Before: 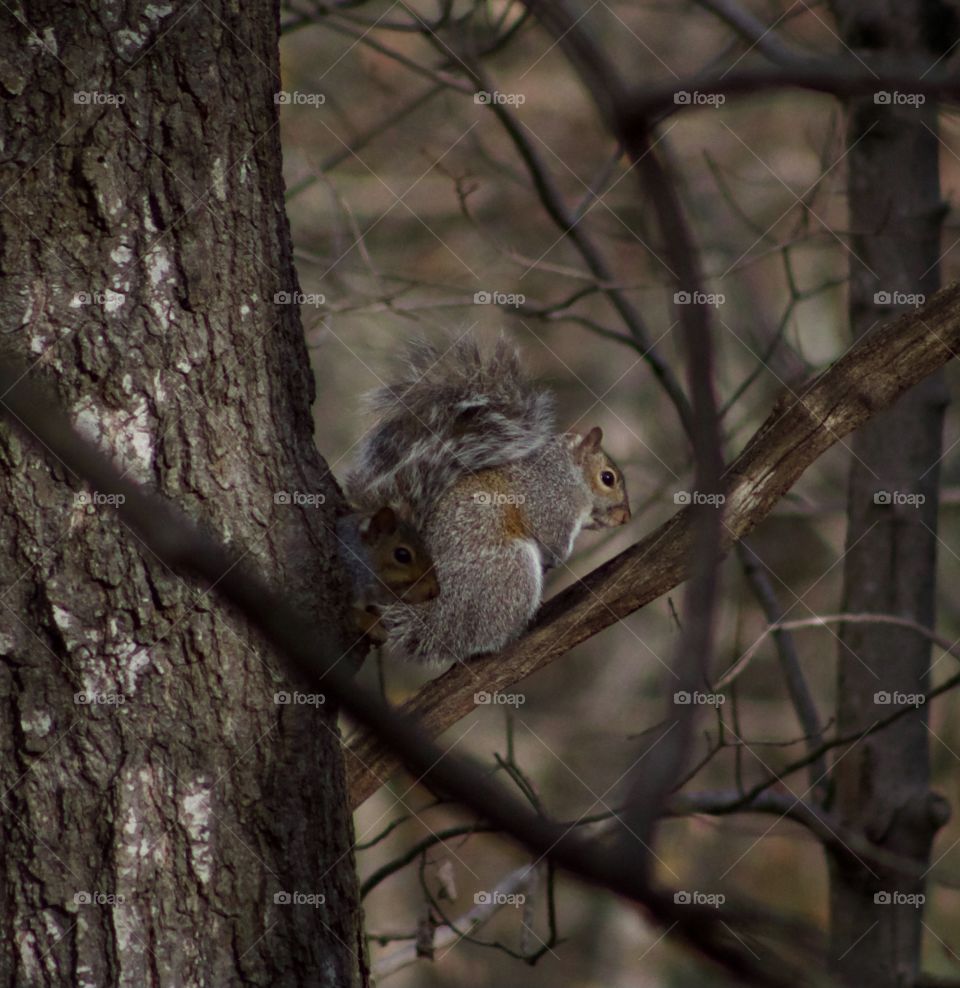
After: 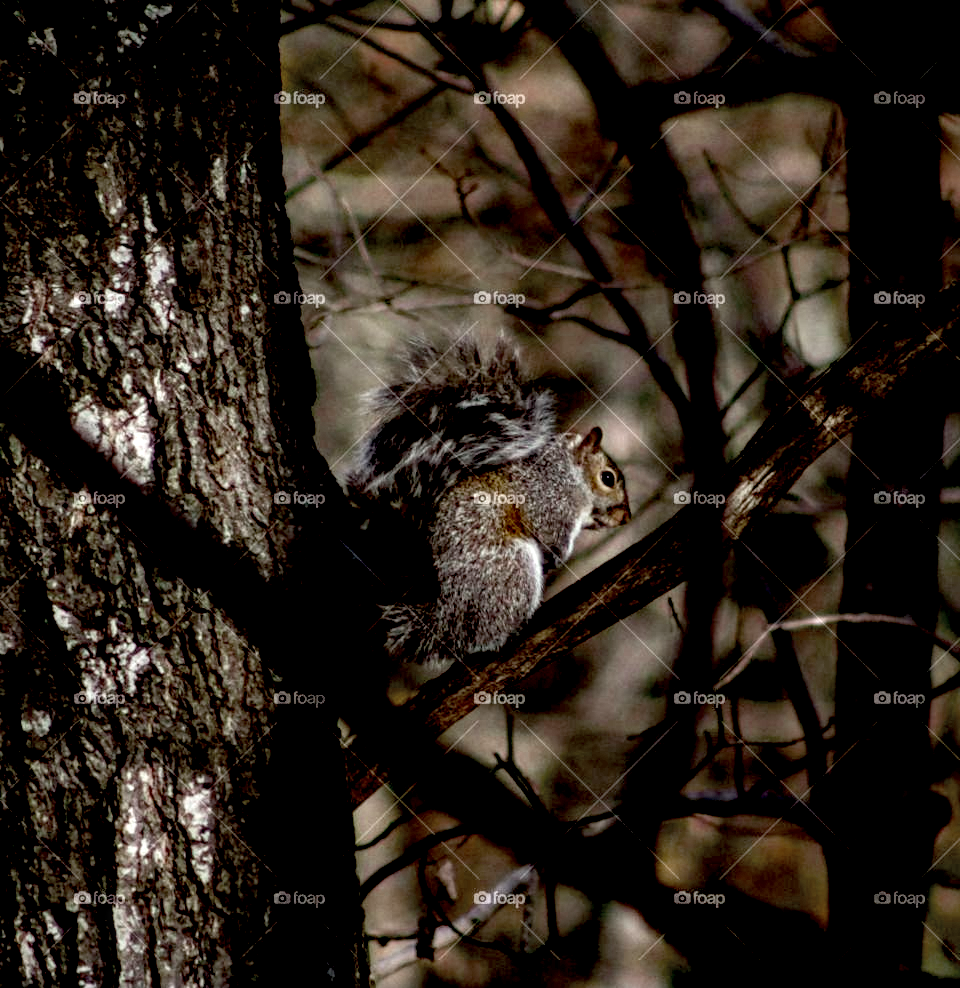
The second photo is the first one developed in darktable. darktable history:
color zones: curves: ch0 [(0, 0.5) (0.125, 0.4) (0.25, 0.5) (0.375, 0.4) (0.5, 0.4) (0.625, 0.35) (0.75, 0.35) (0.875, 0.5)]; ch1 [(0, 0.35) (0.125, 0.45) (0.25, 0.35) (0.375, 0.35) (0.5, 0.35) (0.625, 0.35) (0.75, 0.45) (0.875, 0.35)]; ch2 [(0, 0.6) (0.125, 0.5) (0.25, 0.5) (0.375, 0.6) (0.5, 0.6) (0.625, 0.5) (0.75, 0.5) (0.875, 0.5)]
exposure: black level correction 0.041, exposure 0.499 EV, compensate highlight preservation false
base curve: curves: ch0 [(0, 0) (0.472, 0.508) (1, 1)], preserve colors none
tone equalizer: -8 EV -0.429 EV, -7 EV -0.361 EV, -6 EV -0.352 EV, -5 EV -0.256 EV, -3 EV 0.223 EV, -2 EV 0.337 EV, -1 EV 0.367 EV, +0 EV 0.438 EV, edges refinement/feathering 500, mask exposure compensation -1.57 EV, preserve details guided filter
local contrast: detail 142%
